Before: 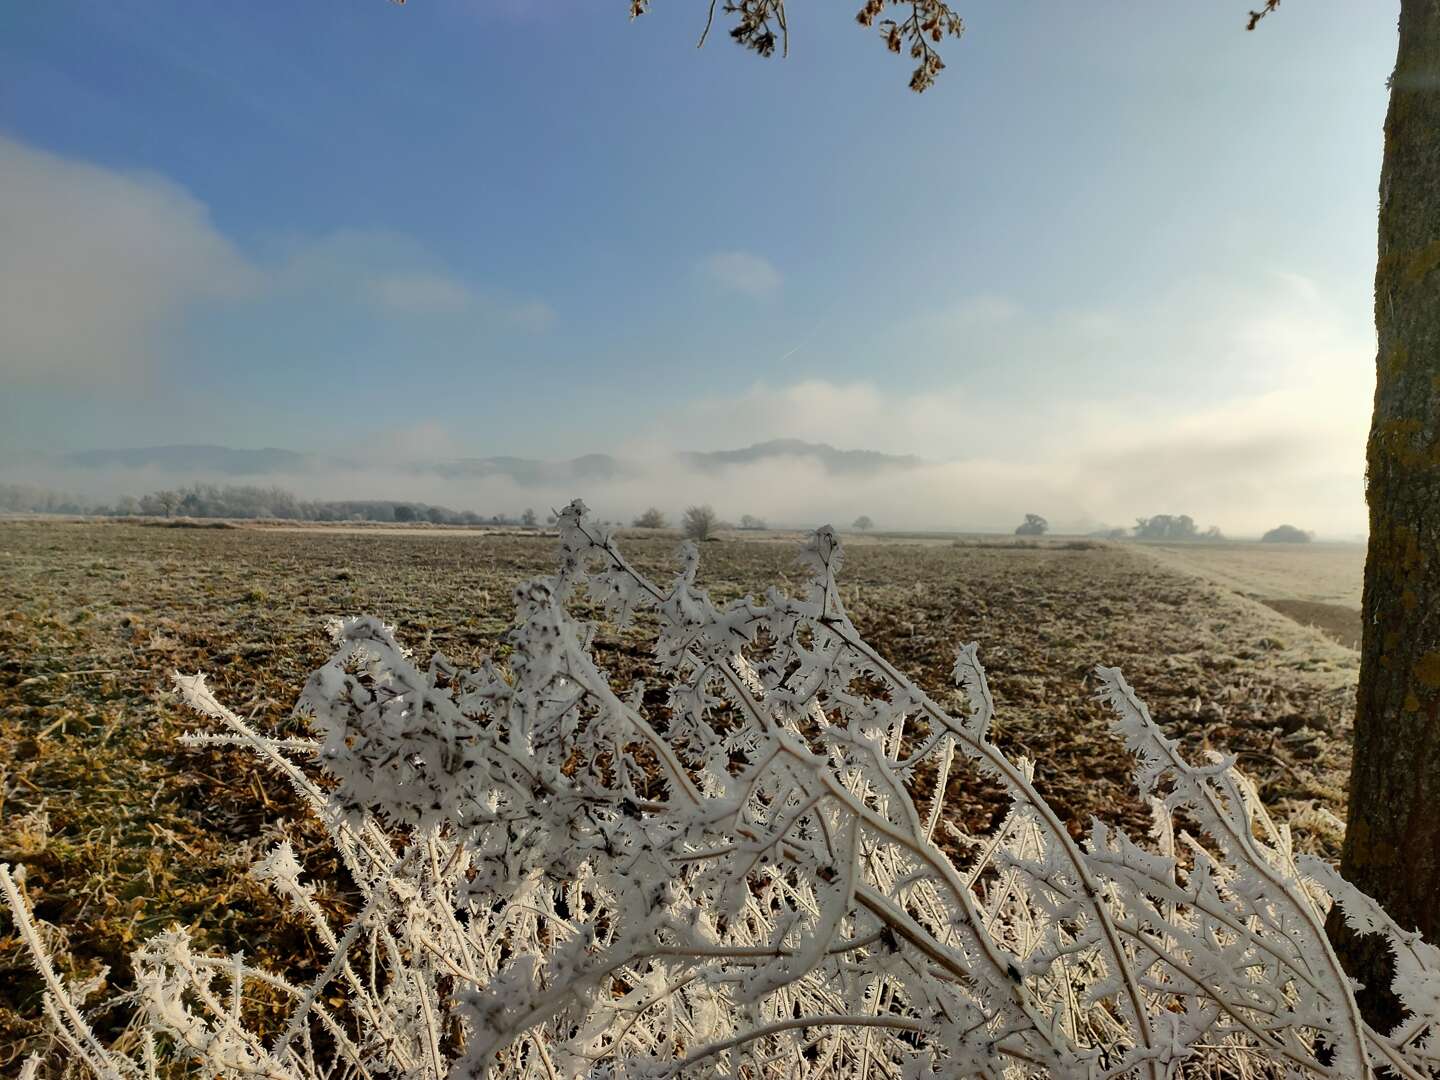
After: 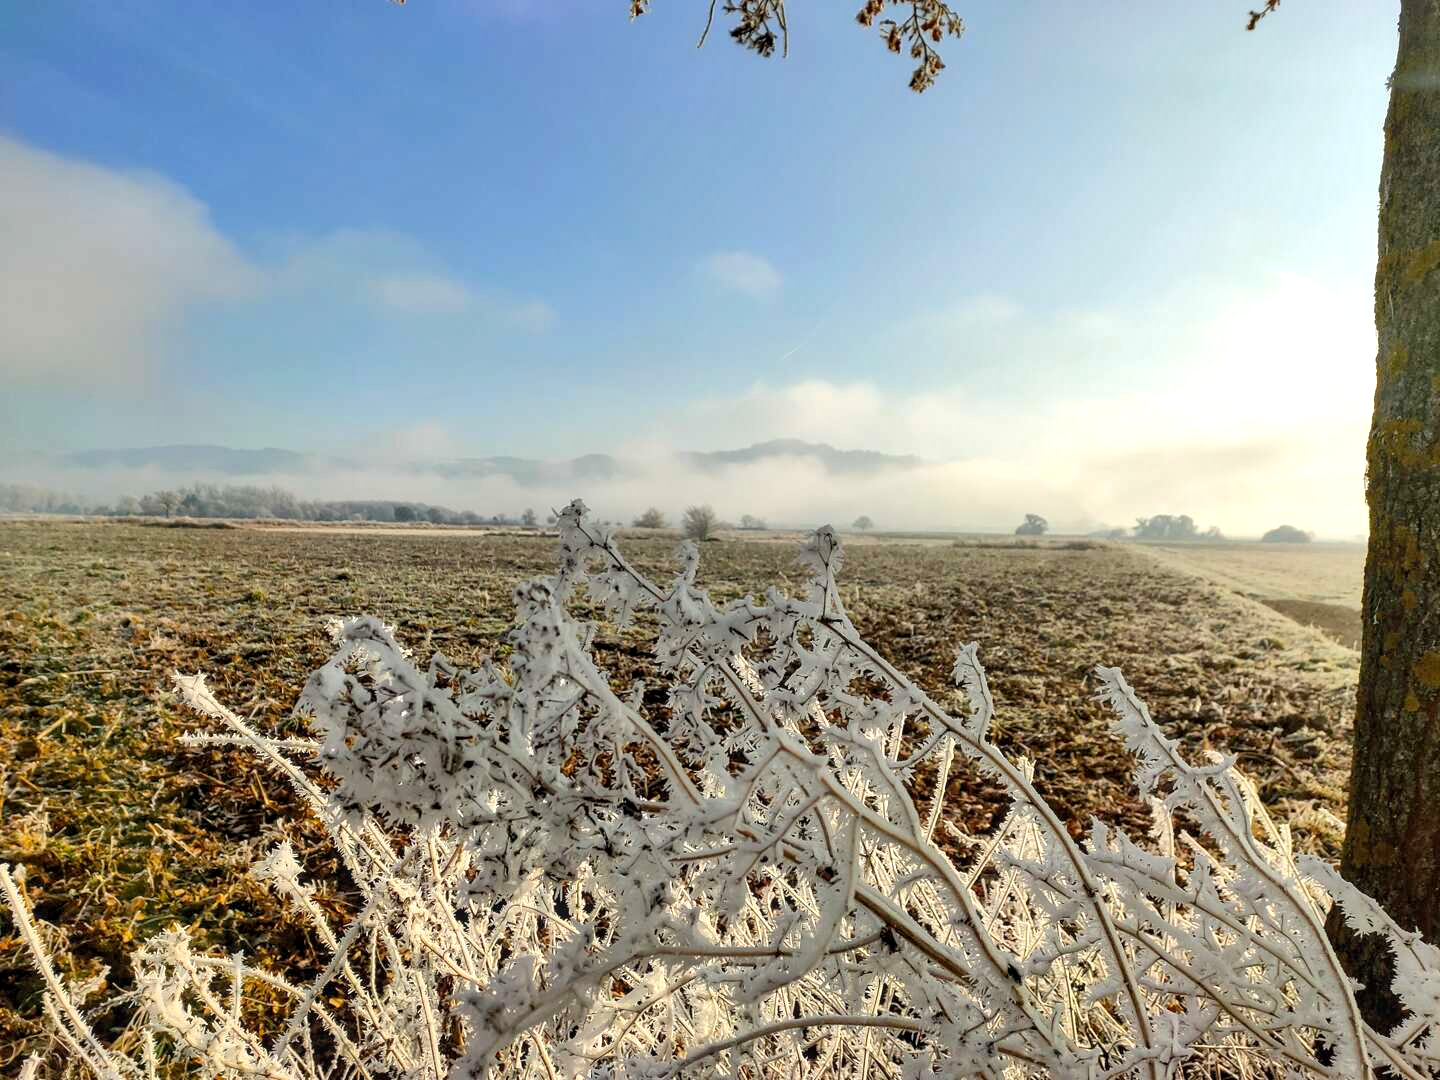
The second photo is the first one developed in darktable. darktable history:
vibrance: on, module defaults
local contrast: on, module defaults
exposure: black level correction 0.001, exposure 0.5 EV, compensate exposure bias true, compensate highlight preservation false
contrast brightness saturation: contrast 0.03, brightness 0.06, saturation 0.13
